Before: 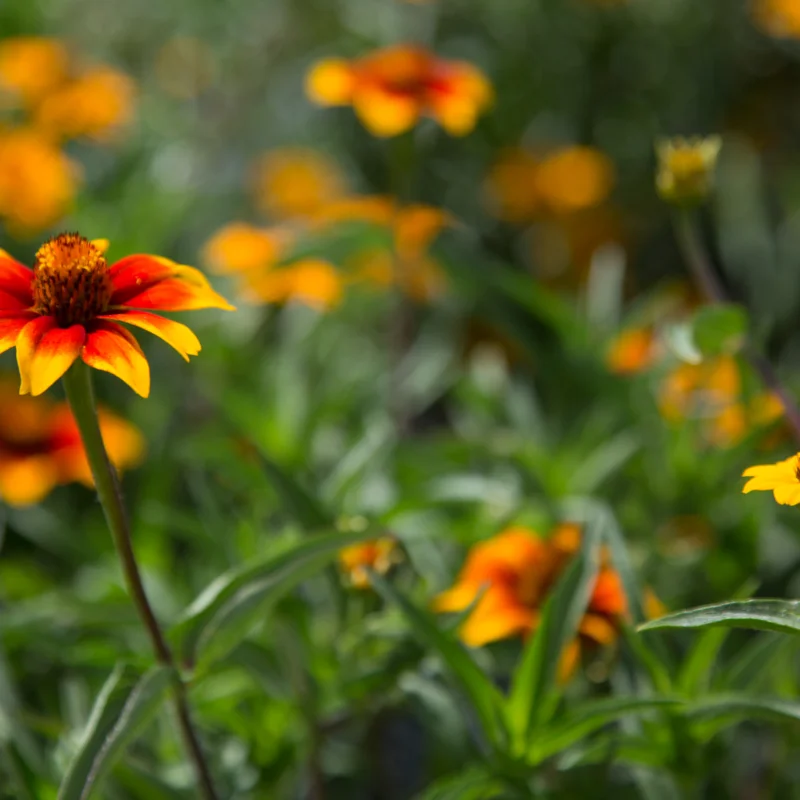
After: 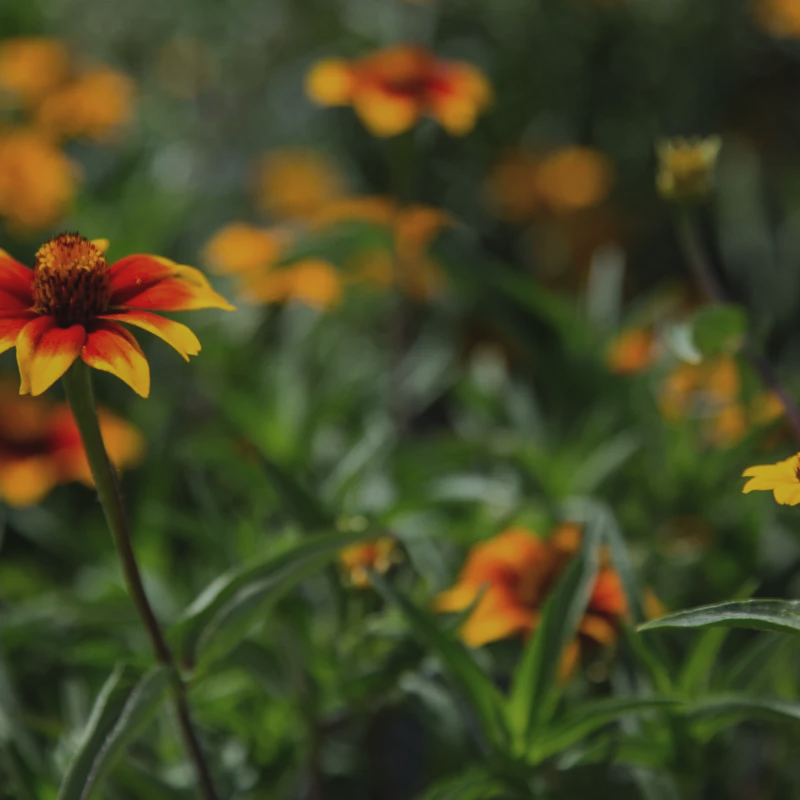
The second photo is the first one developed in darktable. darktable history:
local contrast: on, module defaults
exposure: black level correction -0.016, exposure -1.018 EV, compensate highlight preservation false
white balance: red 0.978, blue 0.999
